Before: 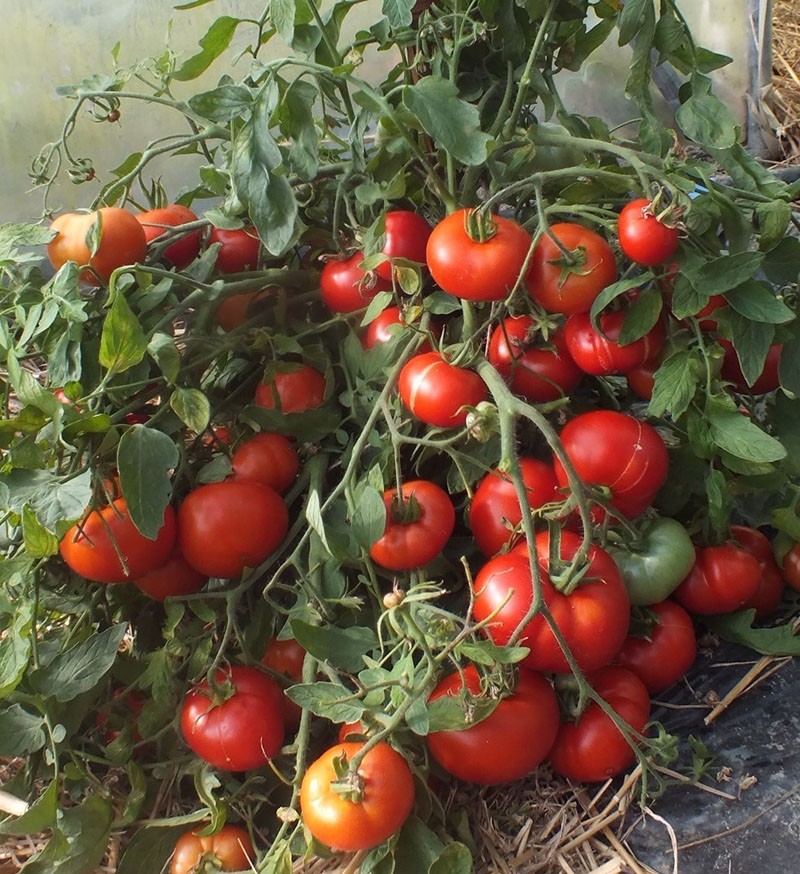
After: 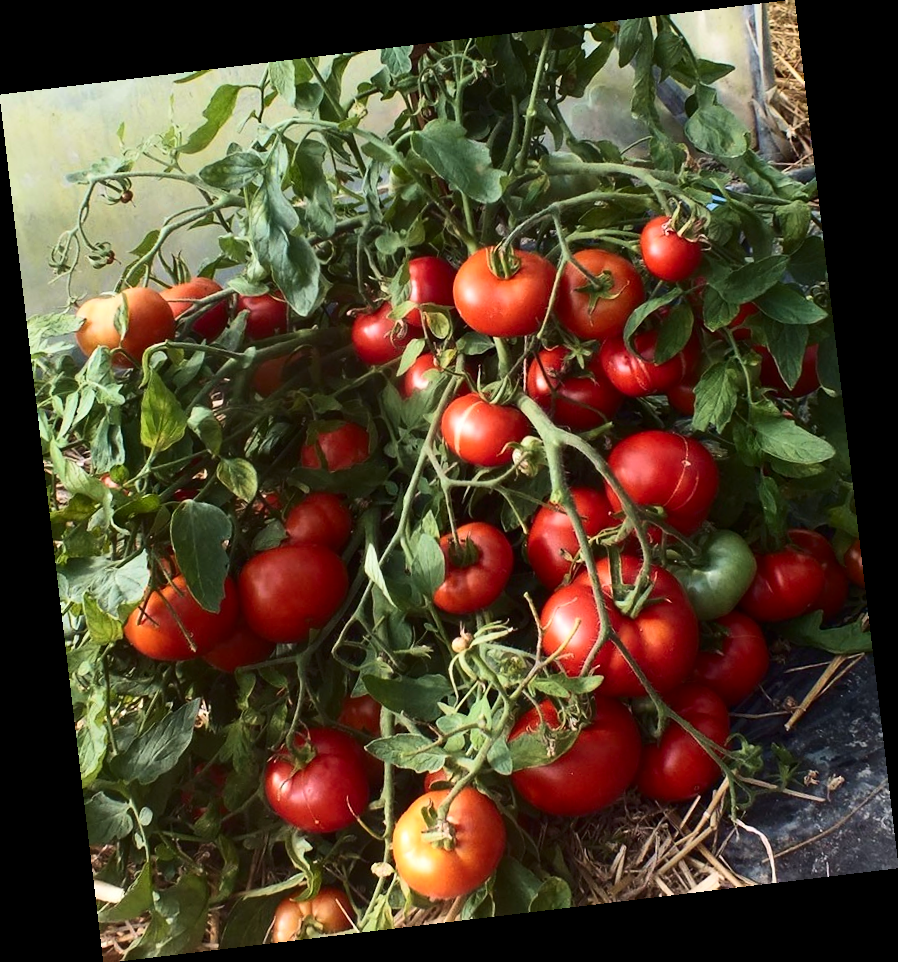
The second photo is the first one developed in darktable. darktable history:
rotate and perspective: rotation -6.83°, automatic cropping off
contrast brightness saturation: contrast 0.28
velvia: on, module defaults
